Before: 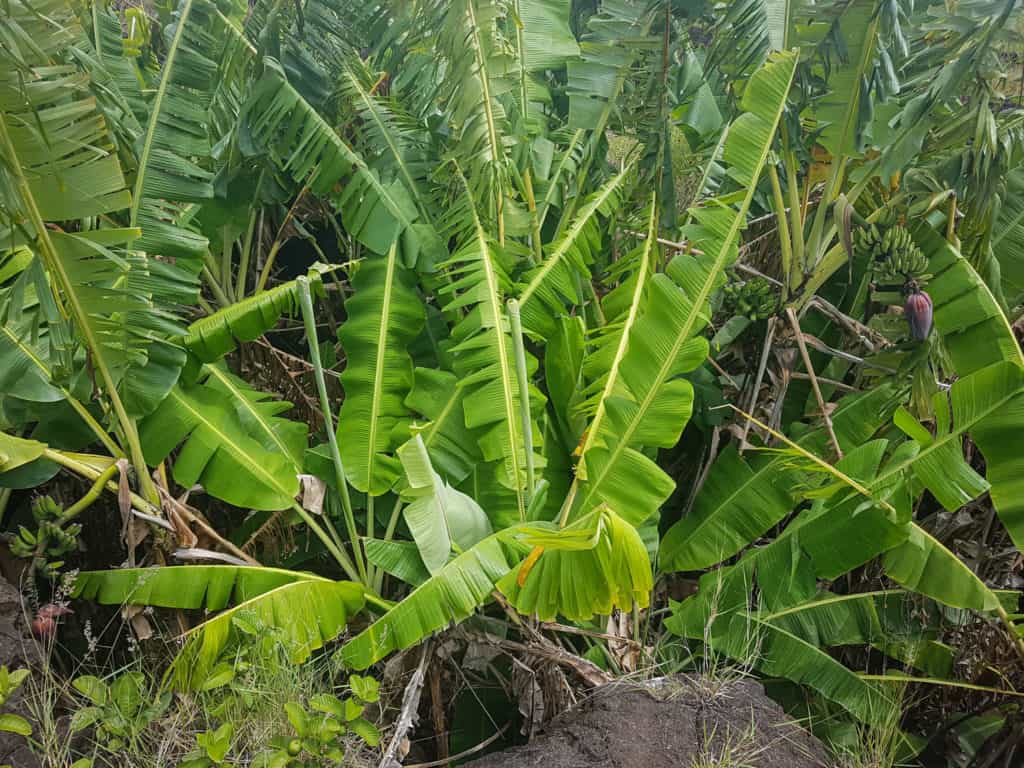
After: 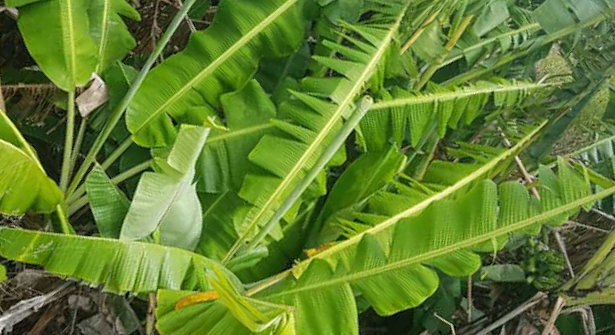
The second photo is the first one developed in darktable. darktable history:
crop and rotate: angle -44.46°, top 16.179%, right 0.96%, bottom 11.746%
